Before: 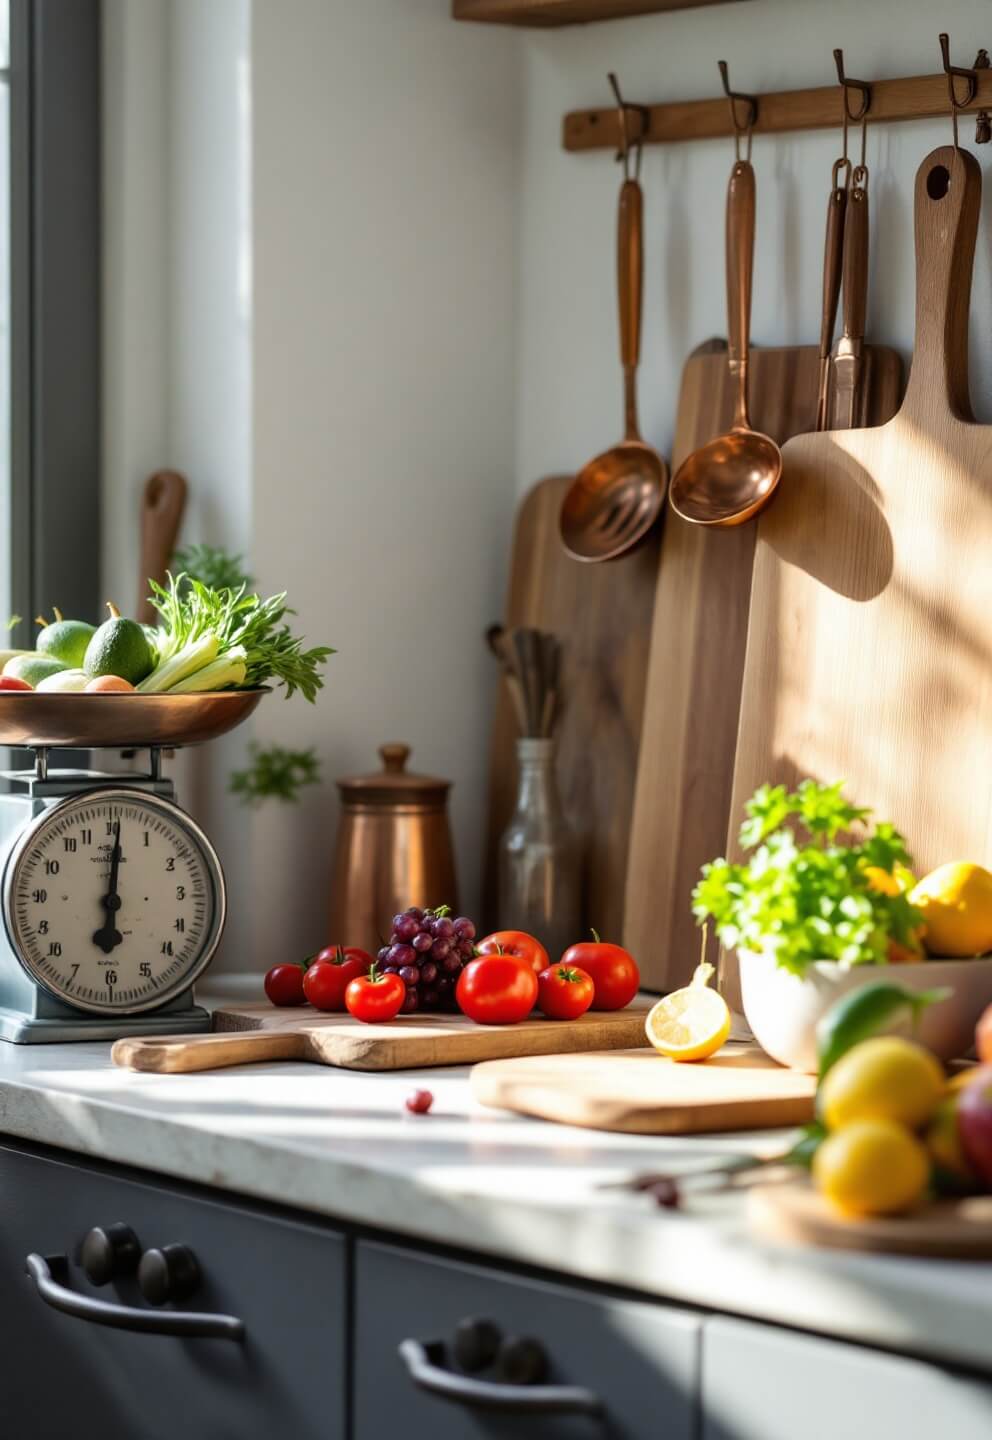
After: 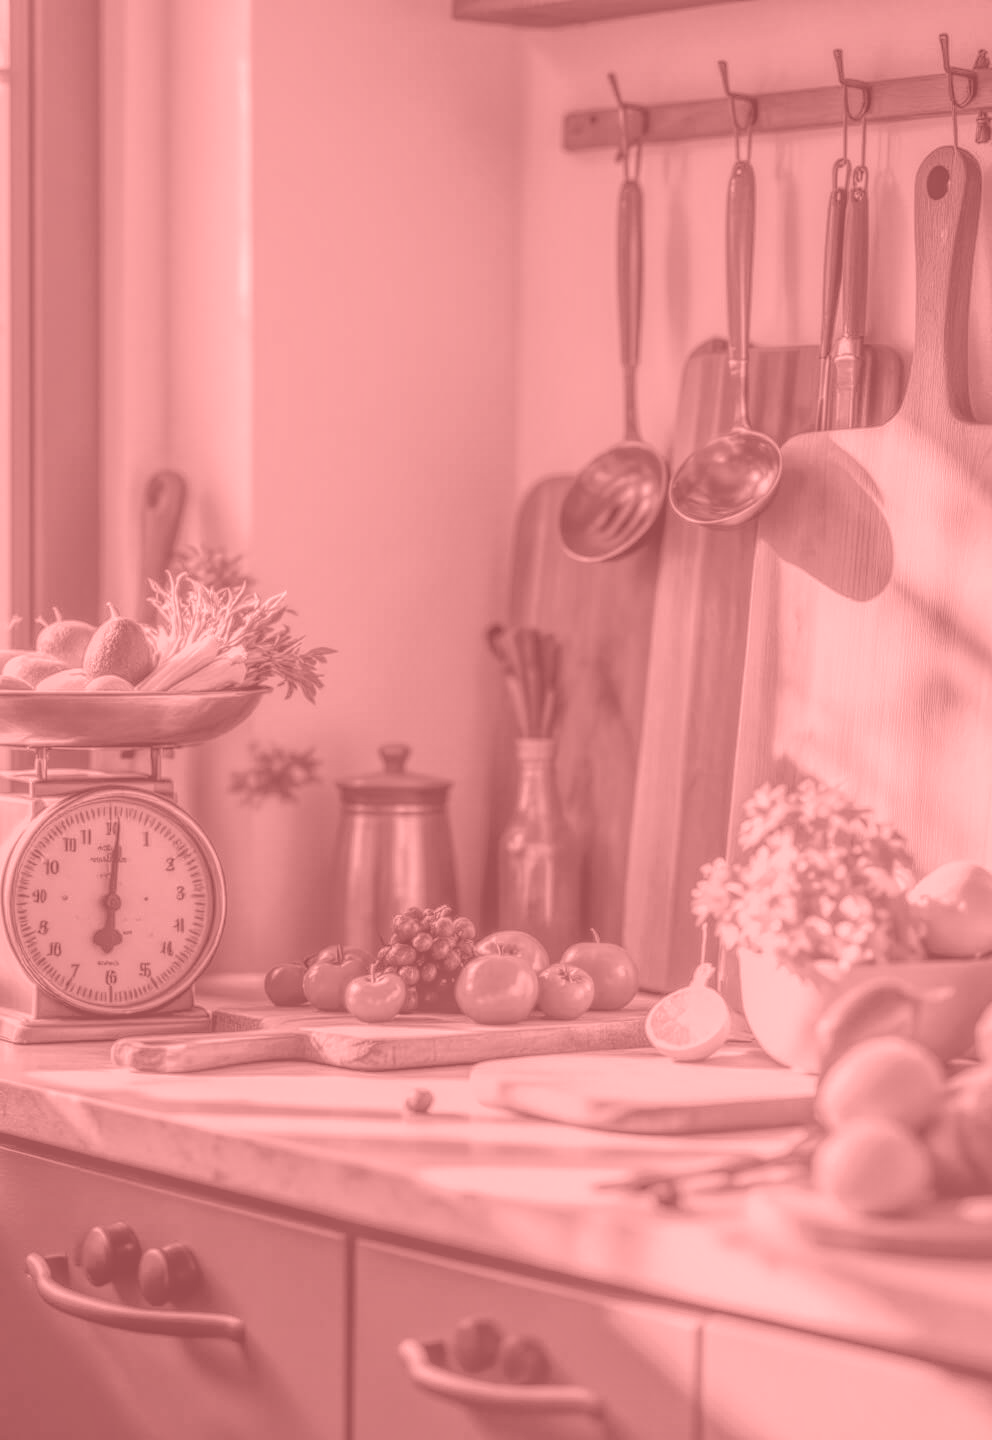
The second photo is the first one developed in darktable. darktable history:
local contrast: highlights 20%, shadows 30%, detail 200%, midtone range 0.2
colorize: saturation 51%, source mix 50.67%, lightness 50.67%
